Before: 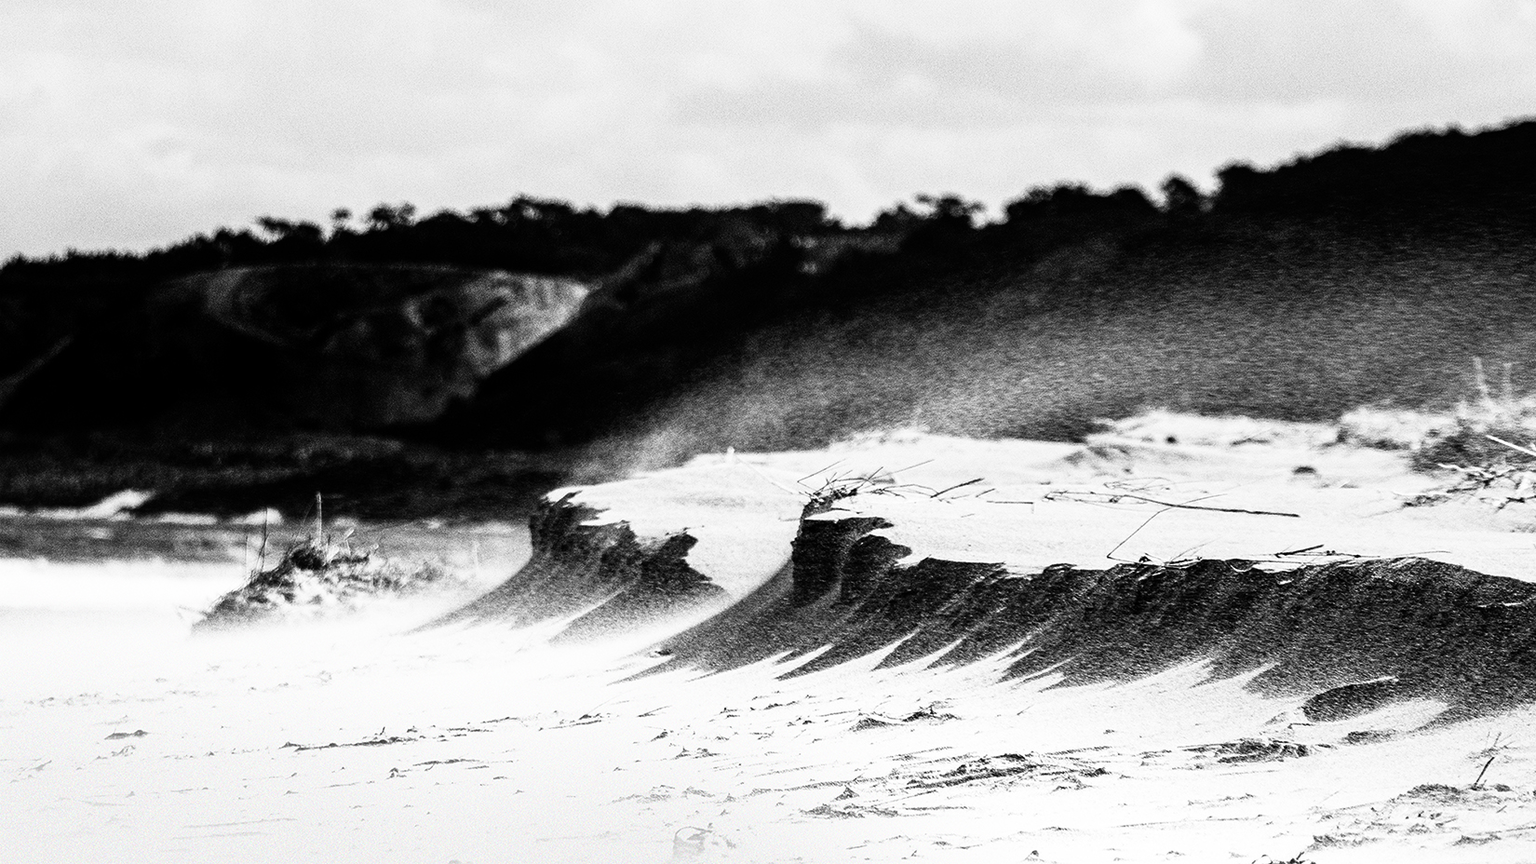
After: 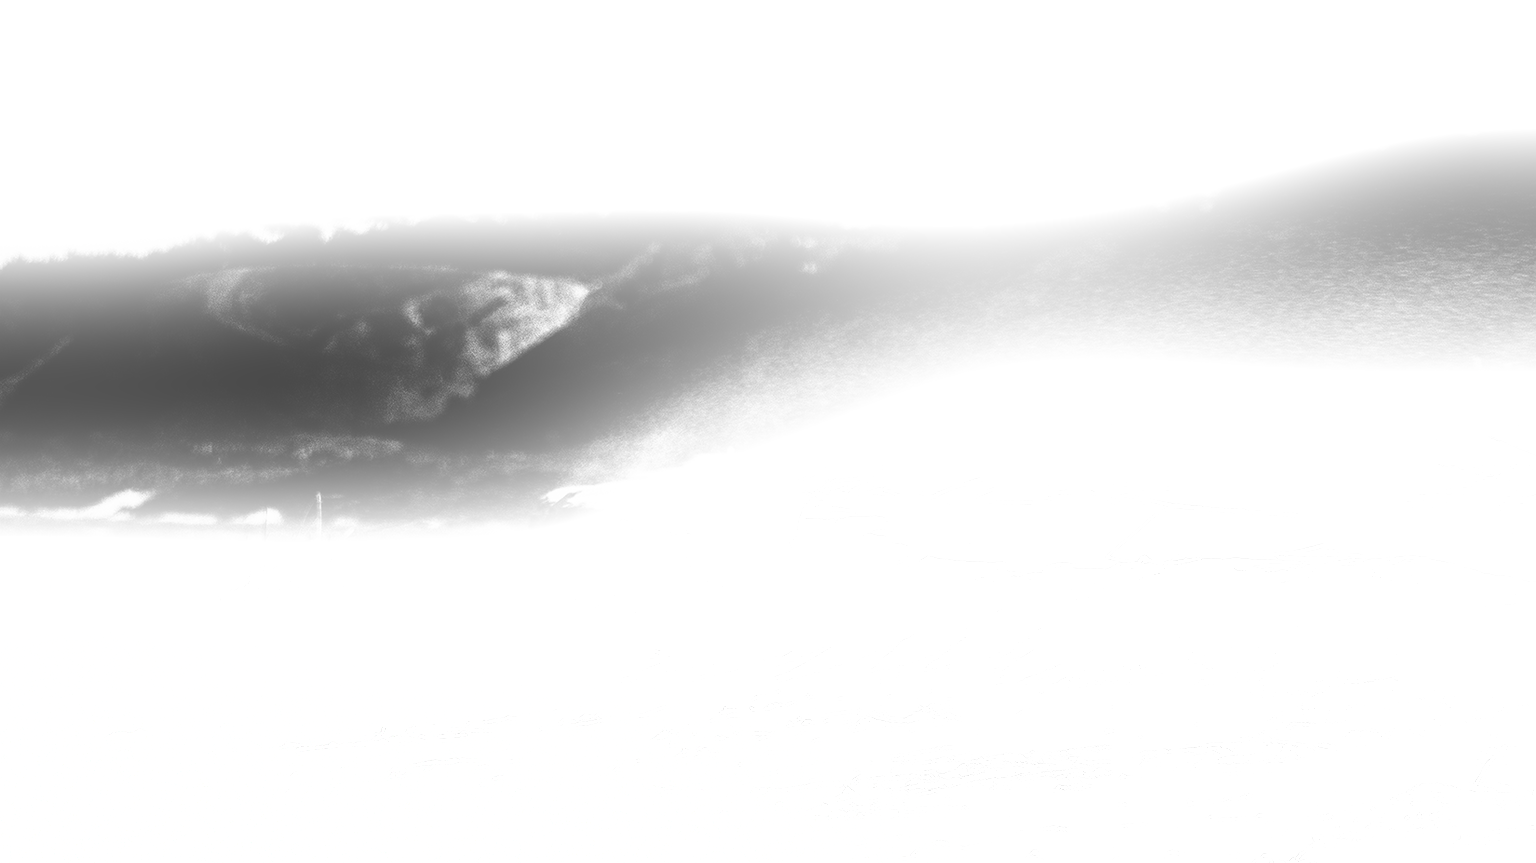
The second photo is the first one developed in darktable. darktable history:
base curve: curves: ch0 [(0, 0) (0.579, 0.807) (1, 1)], preserve colors none
bloom: size 25%, threshold 5%, strength 90%
